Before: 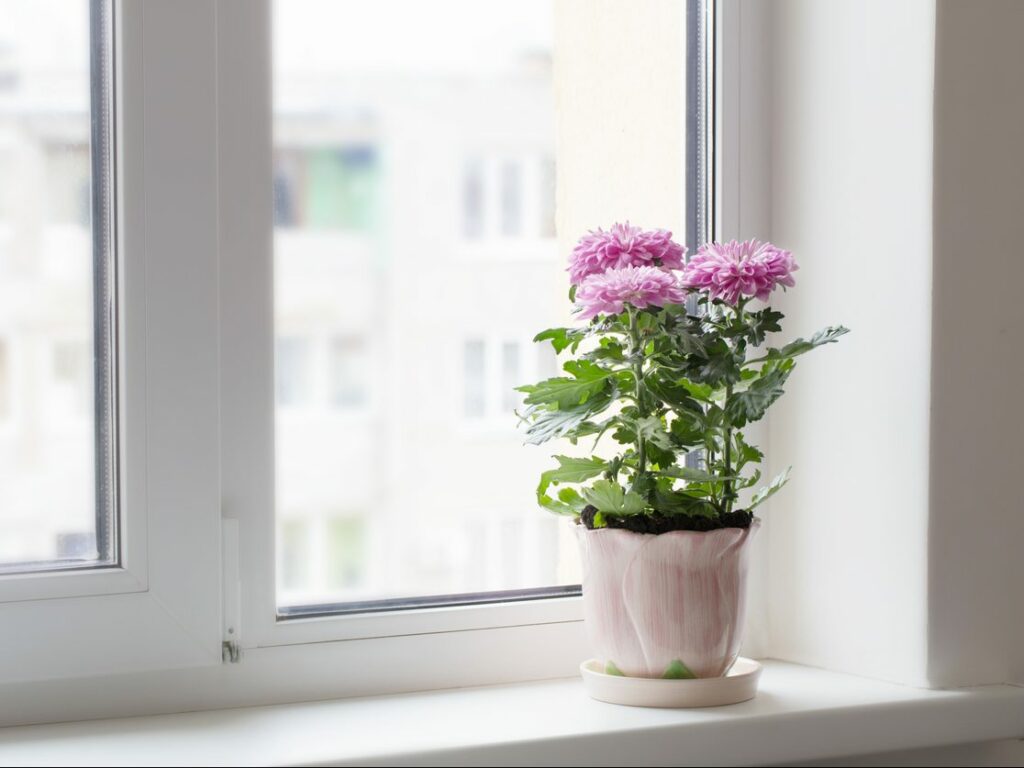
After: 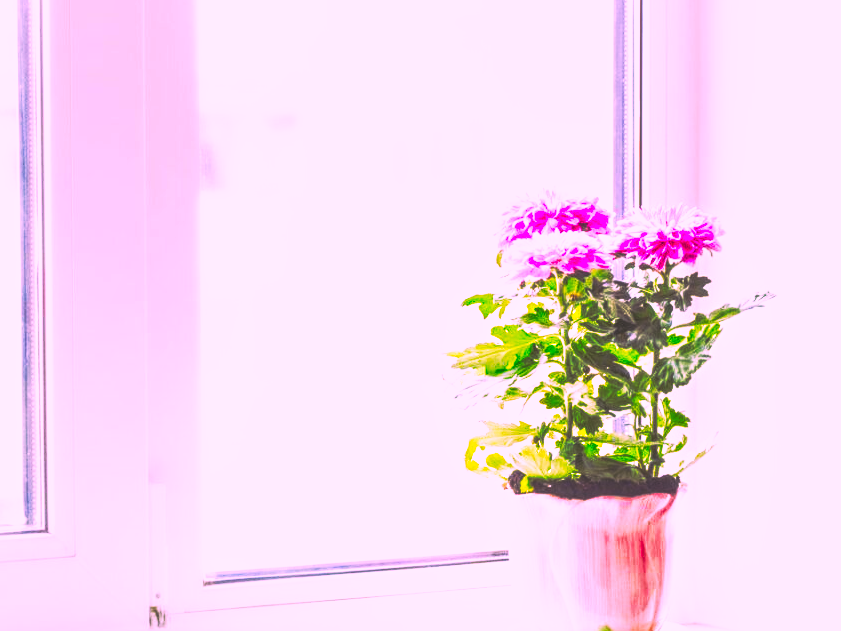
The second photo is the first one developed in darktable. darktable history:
local contrast: highlights 74%, shadows 55%, detail 176%, midtone range 0.207
color correction: highlights a* 19.5, highlights b* -11.53, saturation 1.69
base curve: curves: ch0 [(0, 0.015) (0.085, 0.116) (0.134, 0.298) (0.19, 0.545) (0.296, 0.764) (0.599, 0.982) (1, 1)], preserve colors none
crop and rotate: left 7.196%, top 4.574%, right 10.605%, bottom 13.178%
